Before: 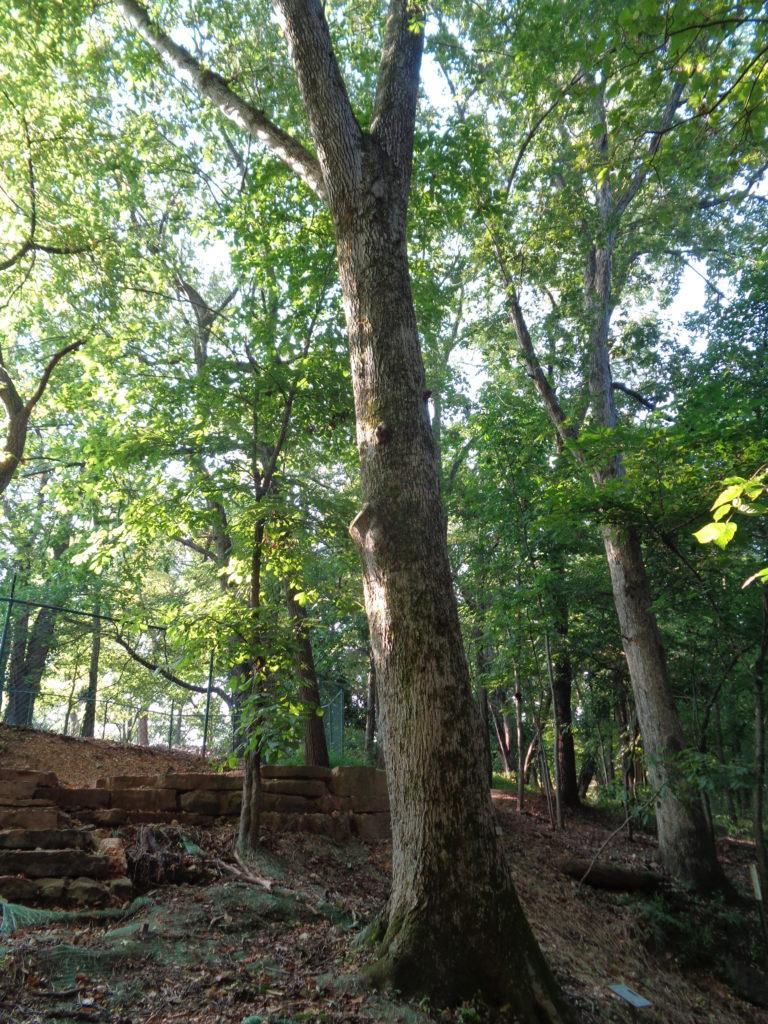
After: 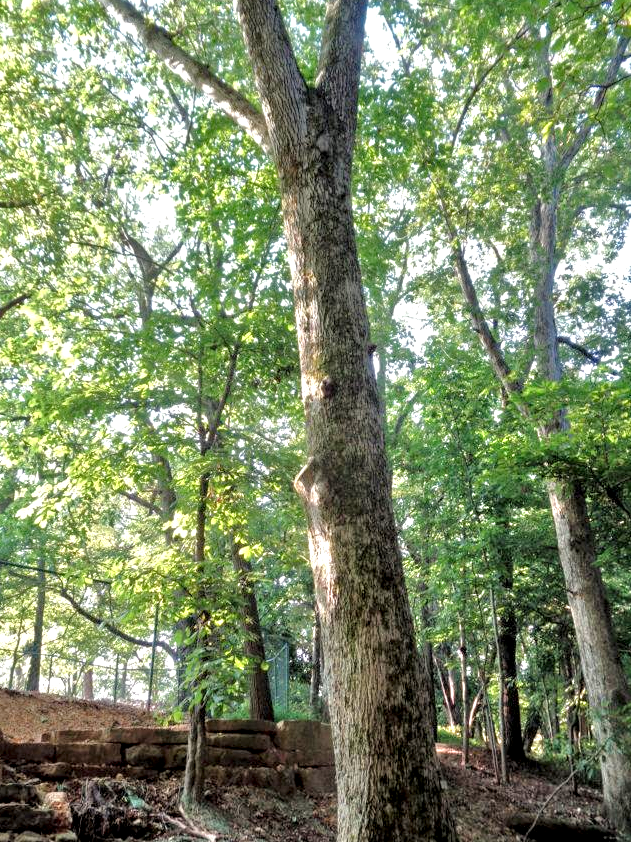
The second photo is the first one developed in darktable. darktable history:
crop and rotate: left 7.196%, top 4.574%, right 10.605%, bottom 13.178%
local contrast: detail 135%, midtone range 0.75
white balance: red 1.009, blue 0.985
tone equalizer: -7 EV 0.15 EV, -6 EV 0.6 EV, -5 EV 1.15 EV, -4 EV 1.33 EV, -3 EV 1.15 EV, -2 EV 0.6 EV, -1 EV 0.15 EV, mask exposure compensation -0.5 EV
